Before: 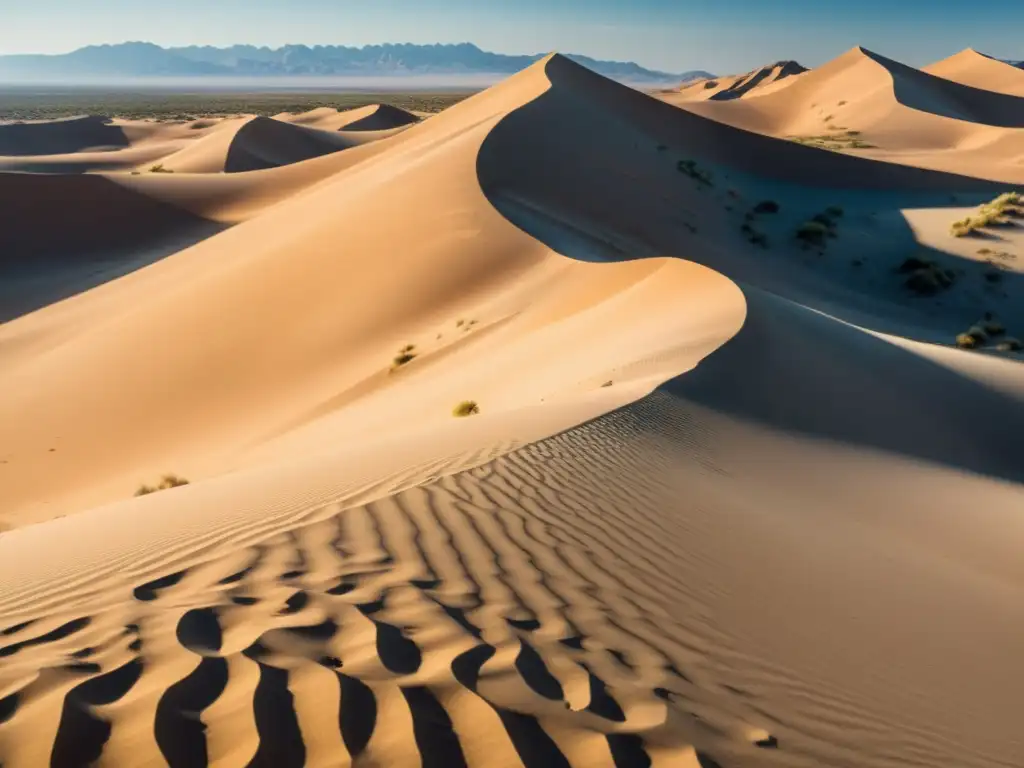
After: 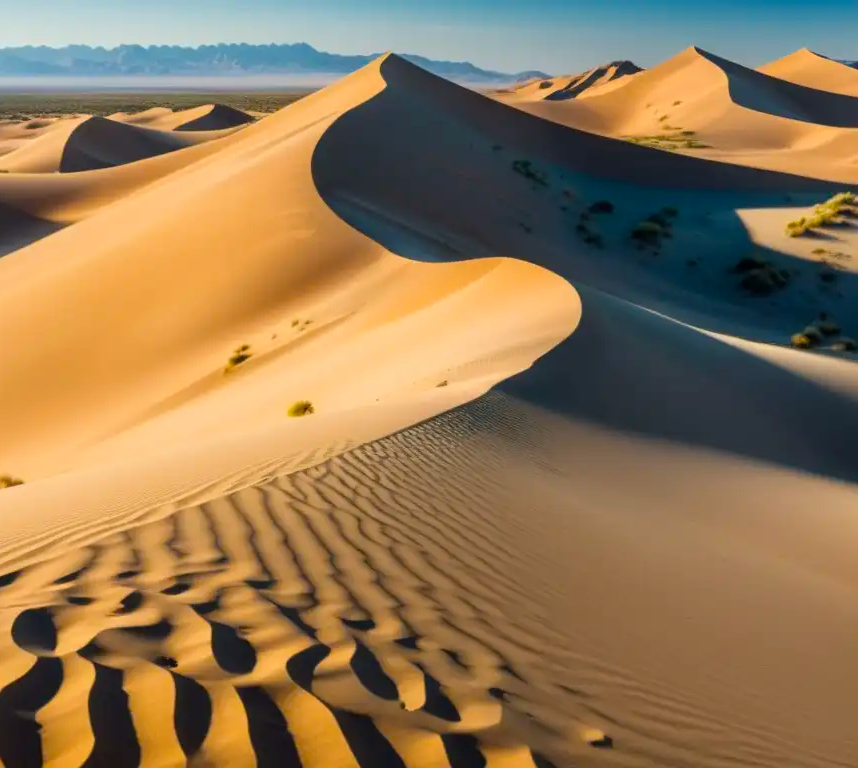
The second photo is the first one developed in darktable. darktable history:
crop: left 16.145%
color balance rgb: perceptual saturation grading › global saturation 20%, global vibrance 20%
